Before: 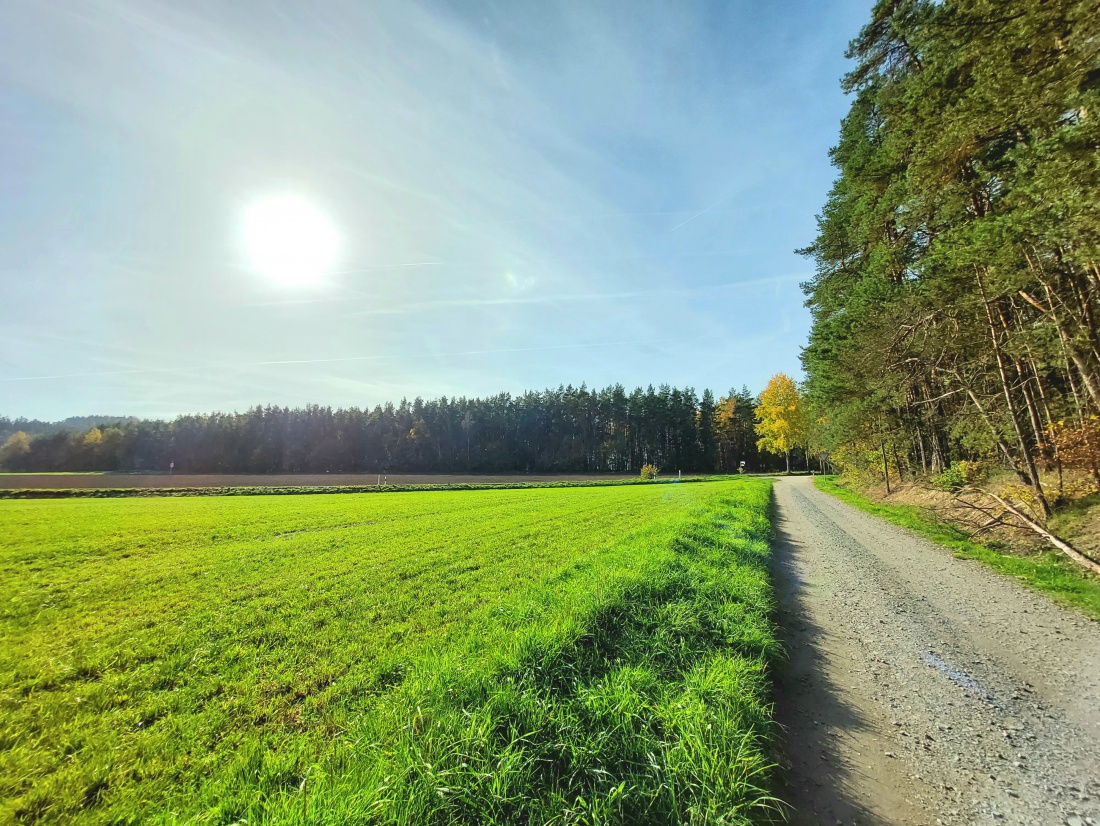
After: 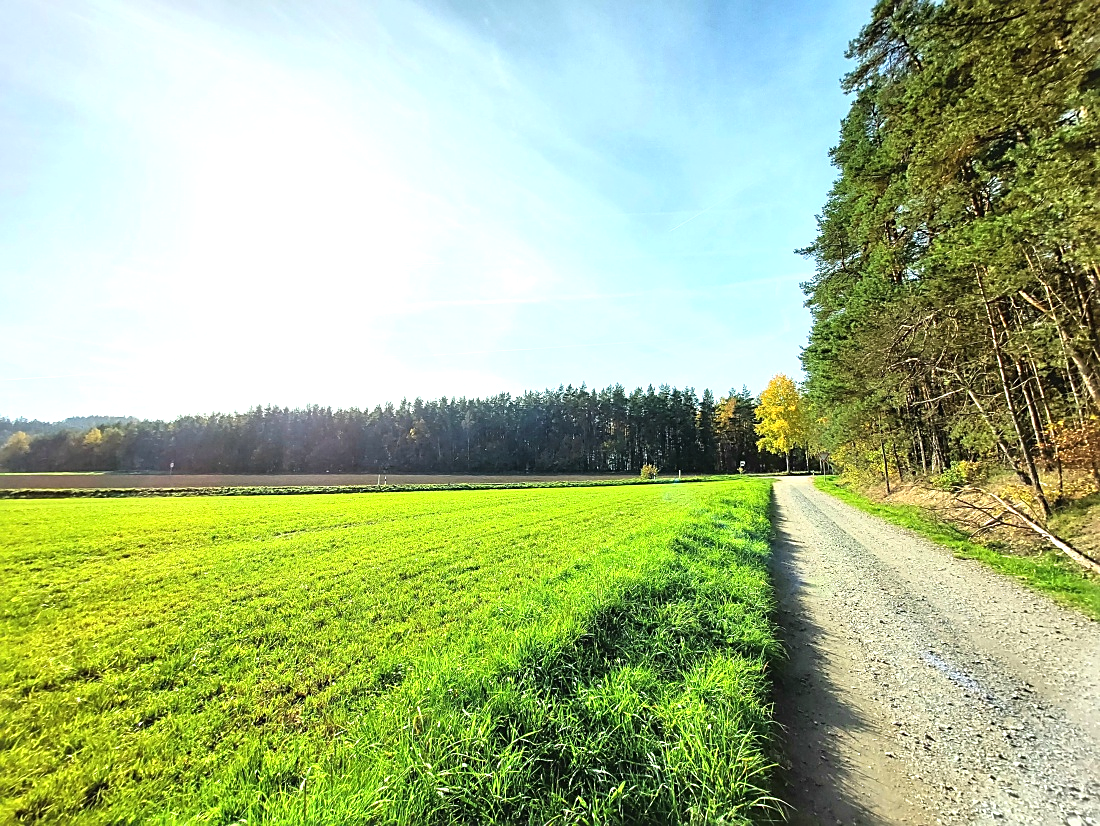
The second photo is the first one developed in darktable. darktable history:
sharpen: on, module defaults
tone equalizer: -8 EV -0.736 EV, -7 EV -0.673 EV, -6 EV -0.623 EV, -5 EV -0.37 EV, -3 EV 0.398 EV, -2 EV 0.6 EV, -1 EV 0.683 EV, +0 EV 0.74 EV
